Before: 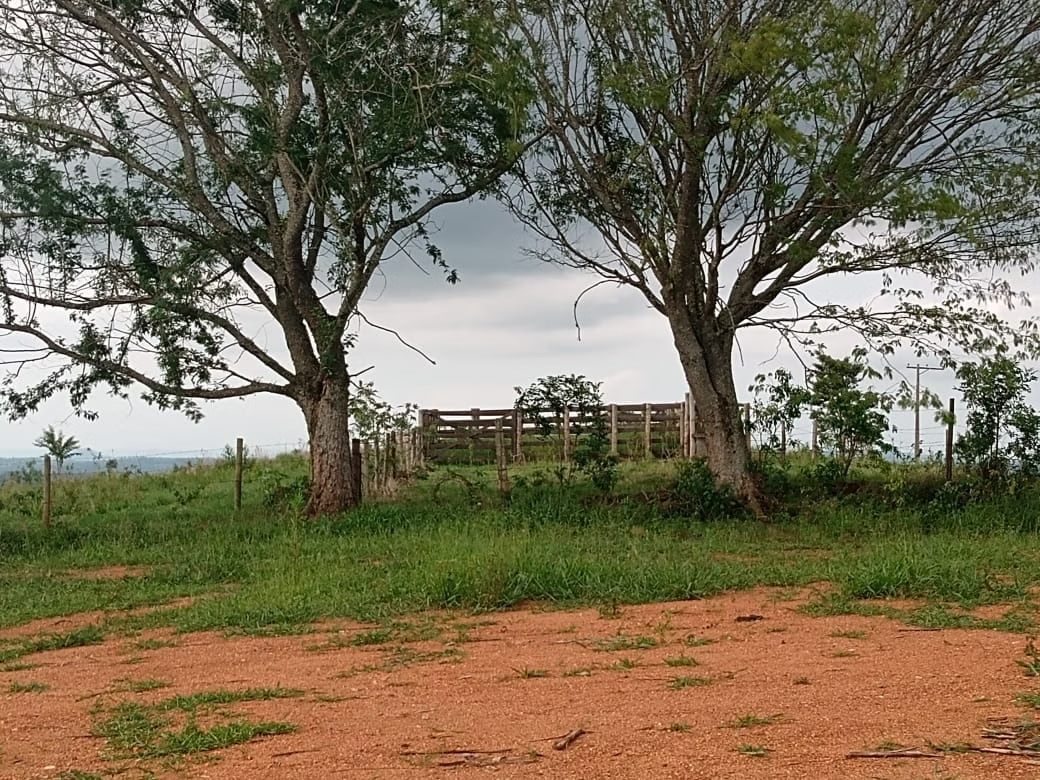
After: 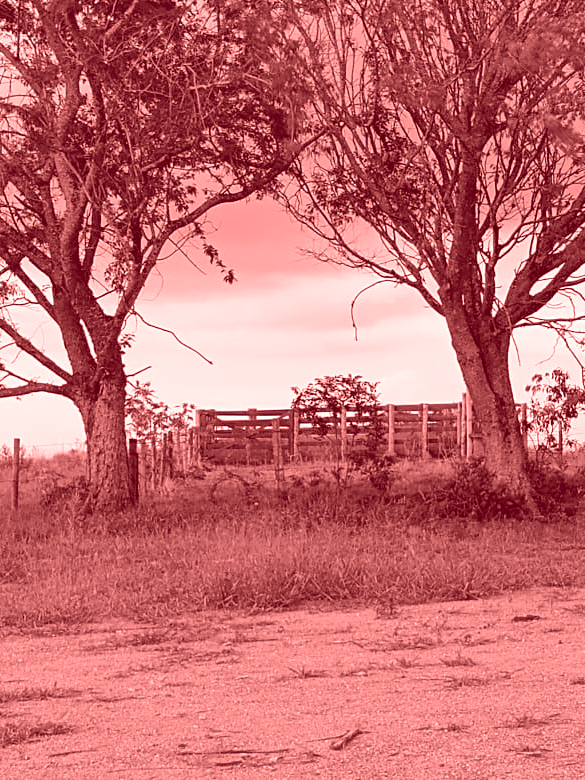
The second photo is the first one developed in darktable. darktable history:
colorize: saturation 60%, source mix 100%
crop: left 21.496%, right 22.254%
